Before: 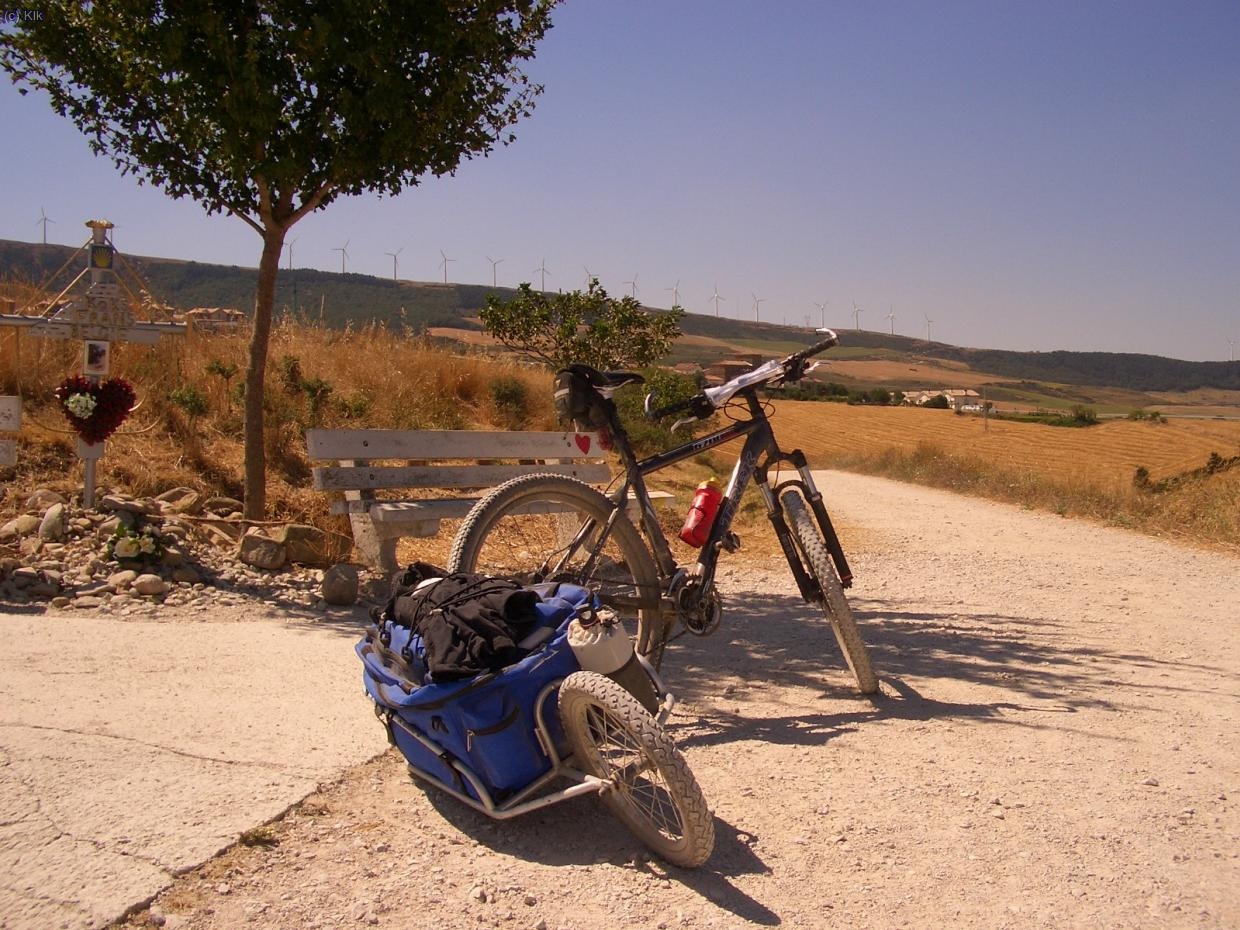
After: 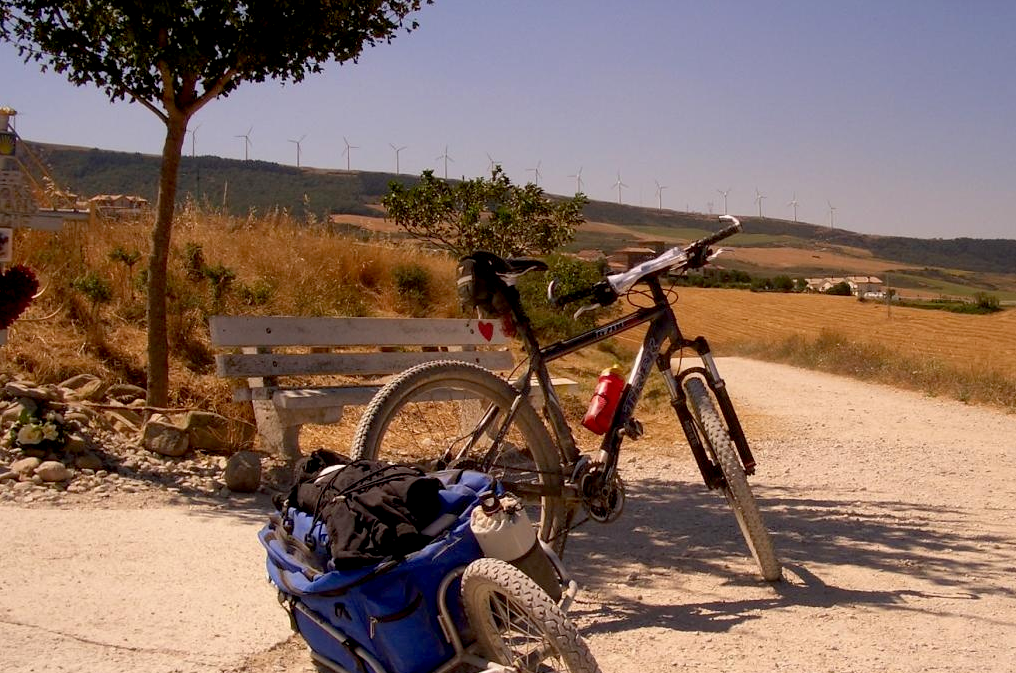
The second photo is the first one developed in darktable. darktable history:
exposure: black level correction 0.01, exposure 0.016 EV, compensate exposure bias true, compensate highlight preservation false
crop: left 7.896%, top 12.155%, right 10.1%, bottom 15.388%
